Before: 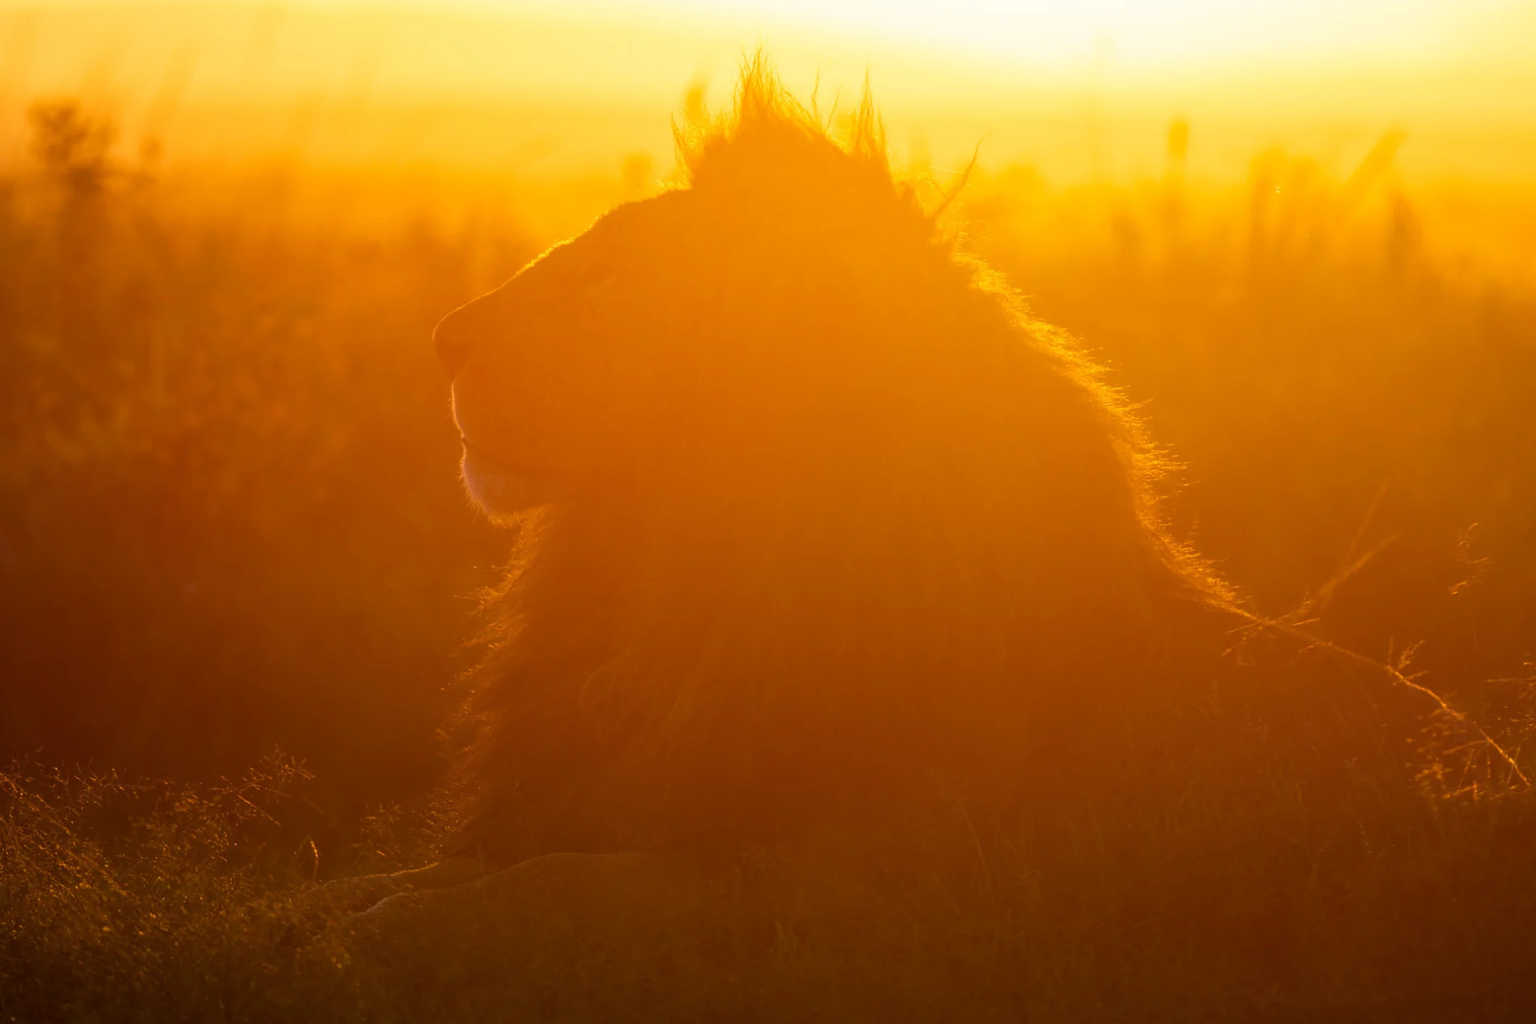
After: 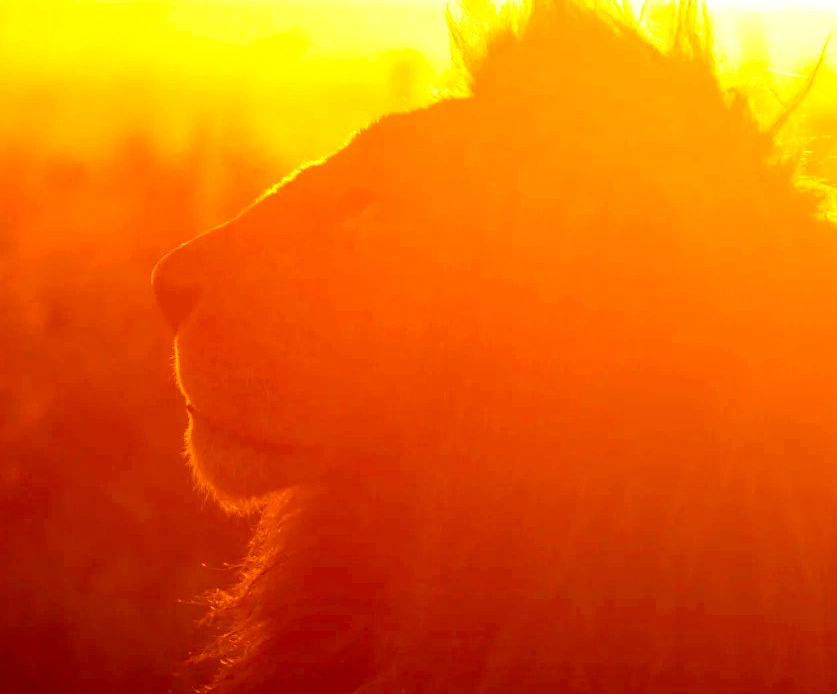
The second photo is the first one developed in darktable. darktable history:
color balance rgb: perceptual saturation grading › global saturation 20%, perceptual saturation grading › highlights -25%, perceptual saturation grading › shadows 25%
filmic rgb: black relative exposure -8.2 EV, white relative exposure 2.2 EV, threshold 3 EV, hardness 7.11, latitude 85.74%, contrast 1.696, highlights saturation mix -4%, shadows ↔ highlights balance -2.69%, preserve chrominance no, color science v5 (2021), contrast in shadows safe, contrast in highlights safe, enable highlight reconstruction true
crop: left 20.248%, top 10.86%, right 35.675%, bottom 34.321%
